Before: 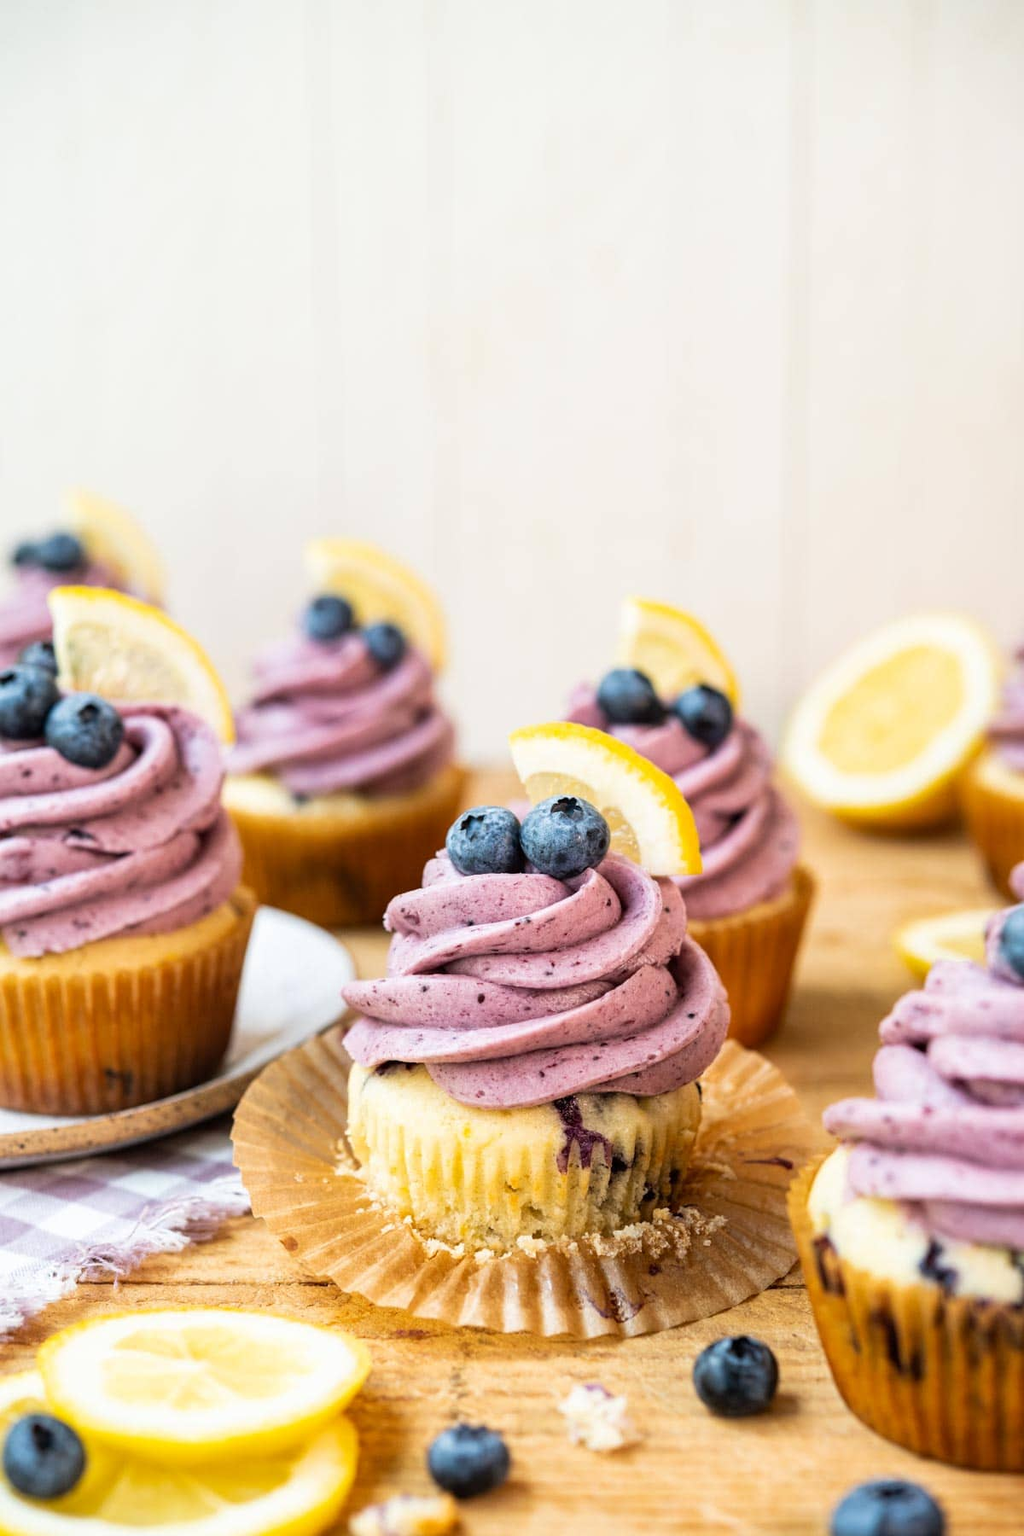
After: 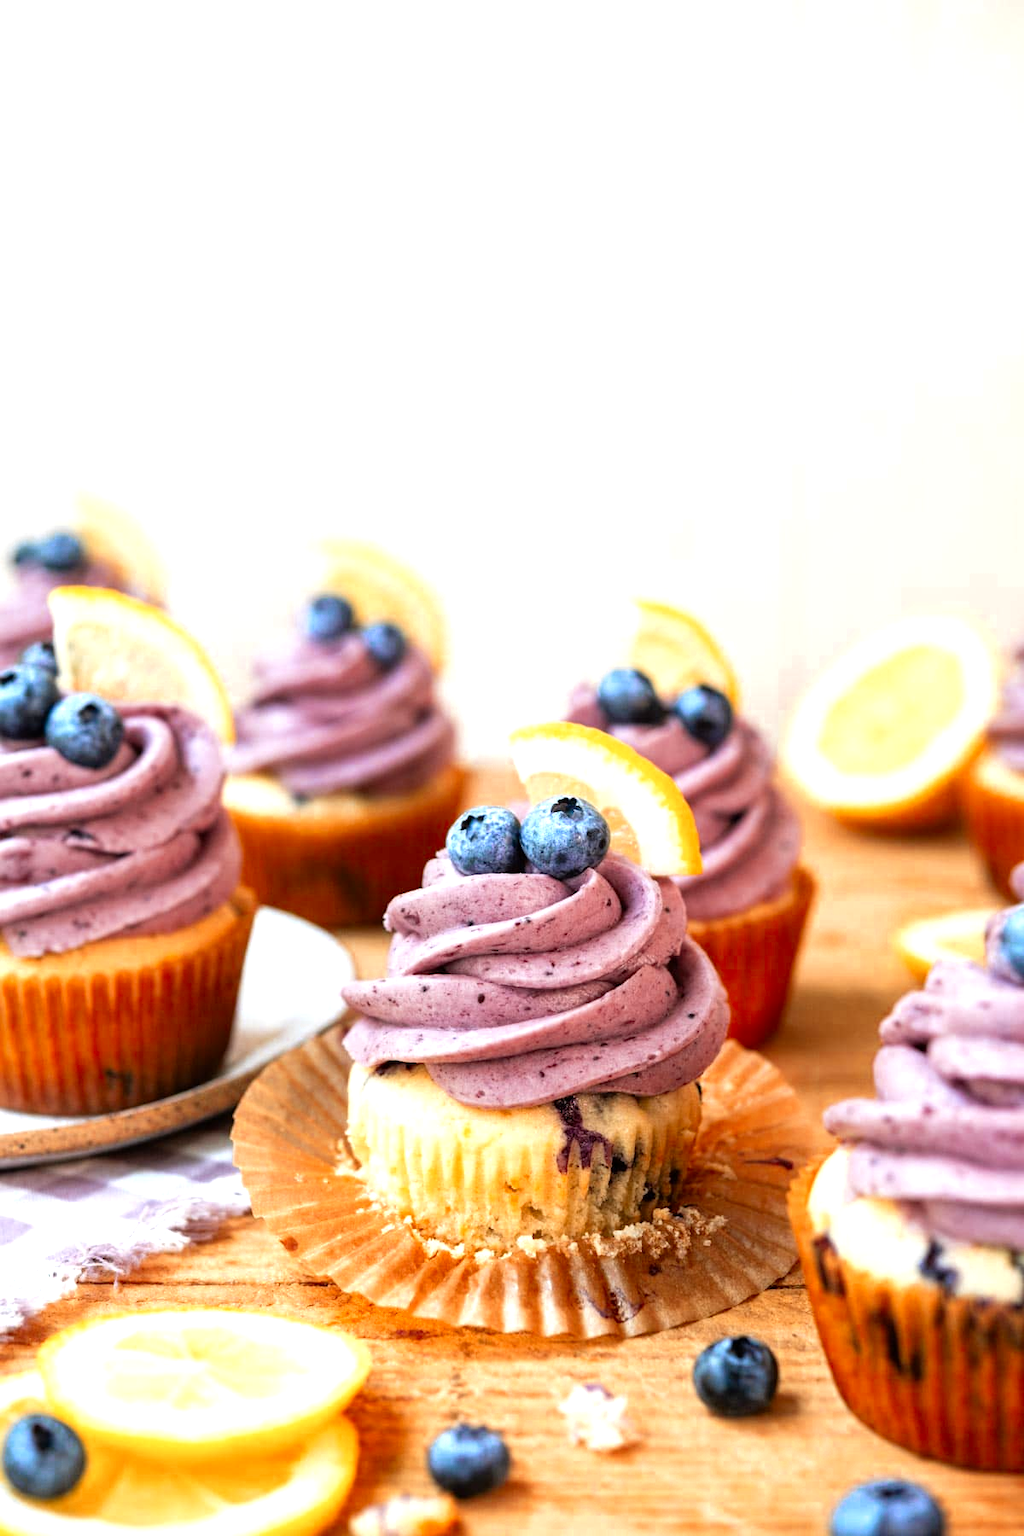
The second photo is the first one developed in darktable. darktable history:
color zones: curves: ch0 [(0, 0.363) (0.128, 0.373) (0.25, 0.5) (0.402, 0.407) (0.521, 0.525) (0.63, 0.559) (0.729, 0.662) (0.867, 0.471)]; ch1 [(0, 0.515) (0.136, 0.618) (0.25, 0.5) (0.378, 0) (0.516, 0) (0.622, 0.593) (0.737, 0.819) (0.87, 0.593)]; ch2 [(0, 0.529) (0.128, 0.471) (0.282, 0.451) (0.386, 0.662) (0.516, 0.525) (0.633, 0.554) (0.75, 0.62) (0.875, 0.441)]
tone equalizer: -8 EV -0.381 EV, -7 EV -0.407 EV, -6 EV -0.333 EV, -5 EV -0.218 EV, -3 EV 0.234 EV, -2 EV 0.355 EV, -1 EV 0.391 EV, +0 EV 0.425 EV
